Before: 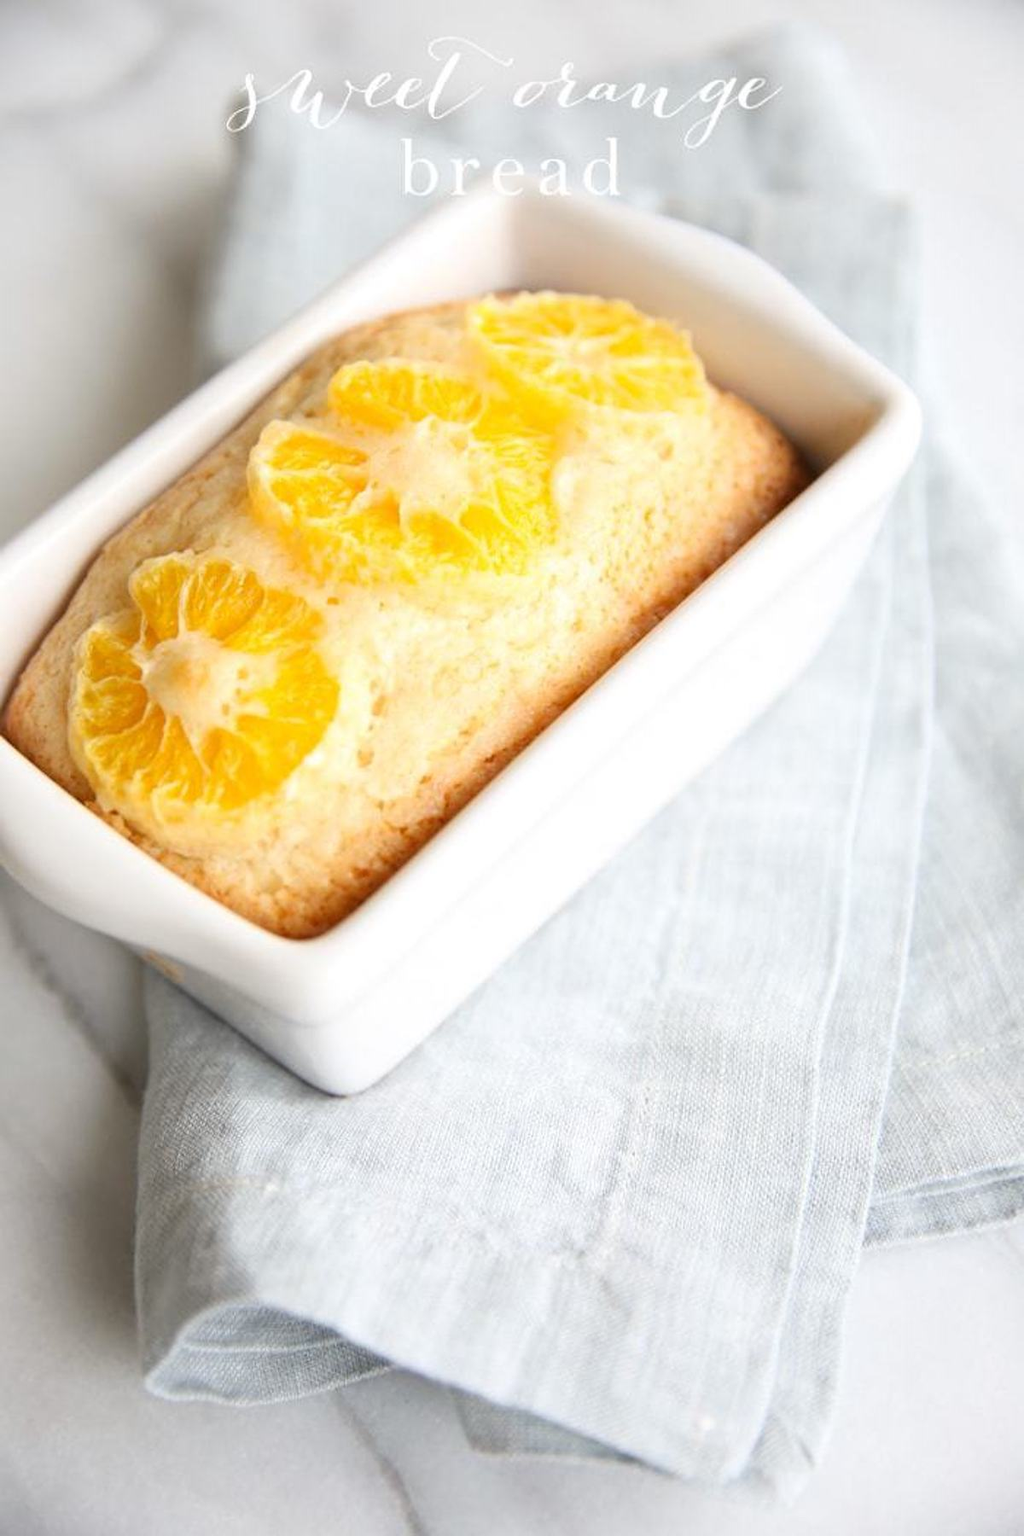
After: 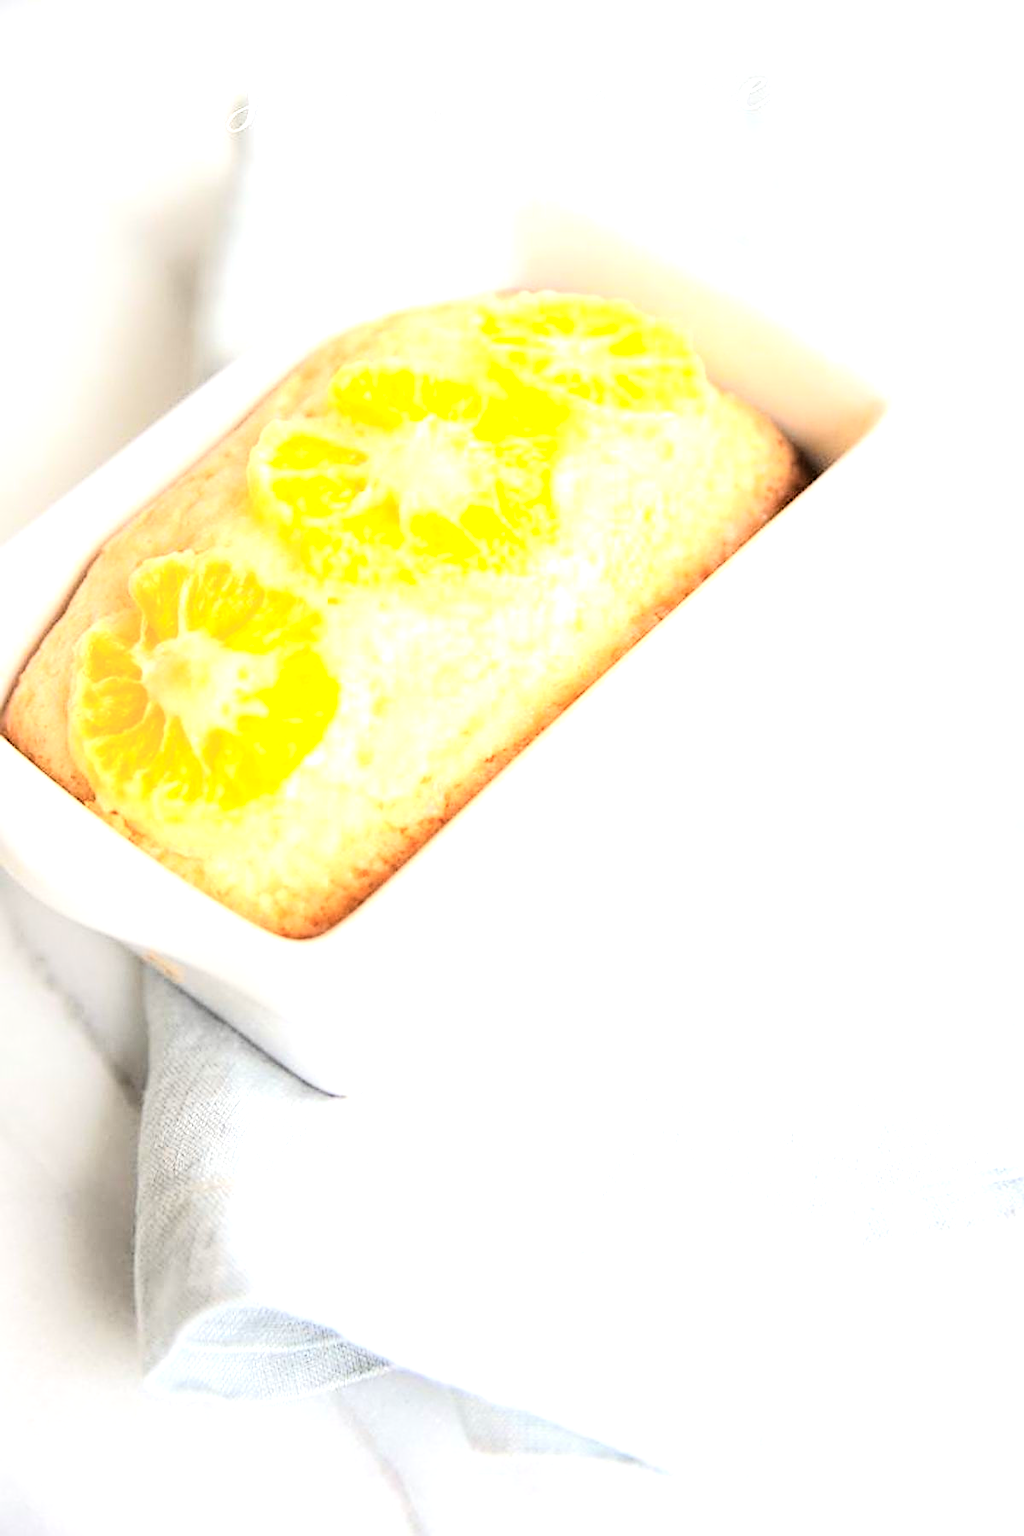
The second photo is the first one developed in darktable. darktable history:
tone curve: curves: ch0 [(0, 0) (0.003, 0.003) (0.011, 0.01) (0.025, 0.023) (0.044, 0.041) (0.069, 0.064) (0.1, 0.094) (0.136, 0.143) (0.177, 0.205) (0.224, 0.281) (0.277, 0.367) (0.335, 0.457) (0.399, 0.542) (0.468, 0.629) (0.543, 0.711) (0.623, 0.788) (0.709, 0.863) (0.801, 0.912) (0.898, 0.955) (1, 1)], color space Lab, independent channels, preserve colors none
tone equalizer: -8 EV -1.05 EV, -7 EV -1.04 EV, -6 EV -0.871 EV, -5 EV -0.553 EV, -3 EV 0.549 EV, -2 EV 0.866 EV, -1 EV 1 EV, +0 EV 1.08 EV, mask exposure compensation -0.486 EV
sharpen: on, module defaults
